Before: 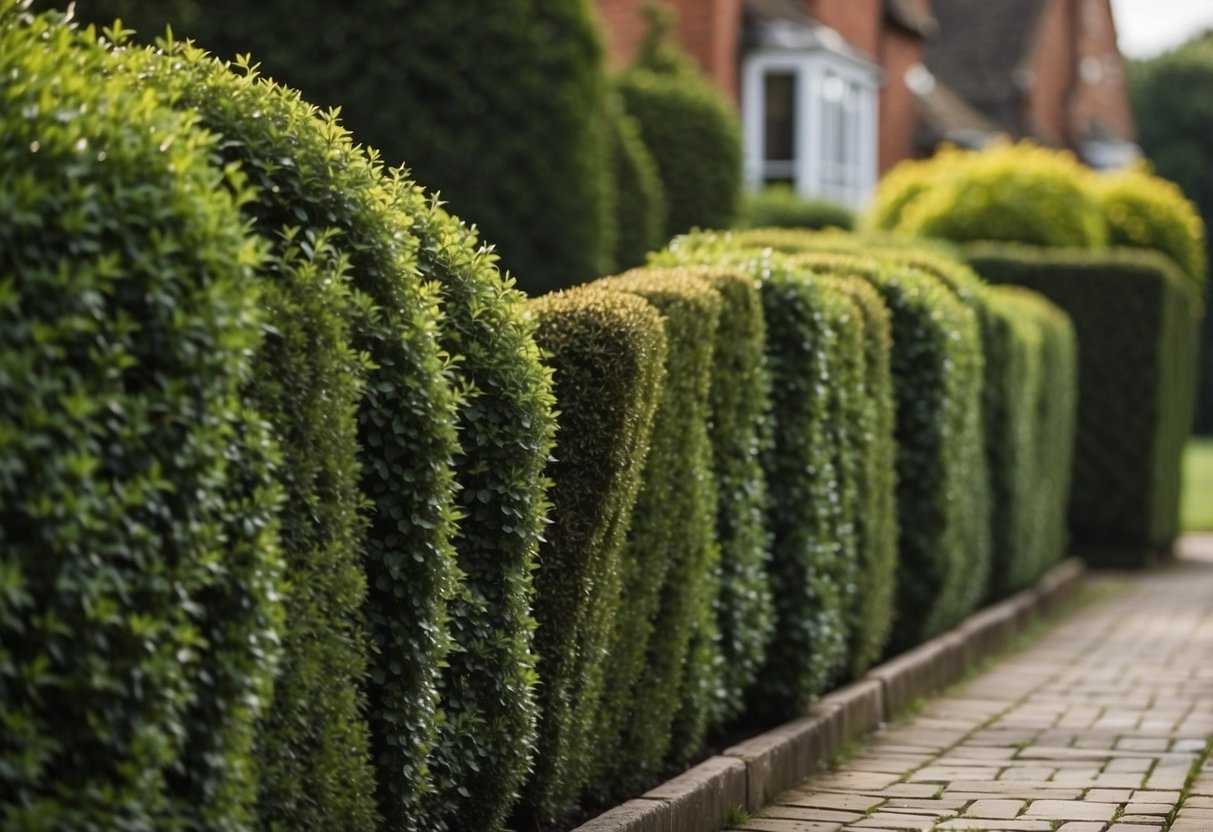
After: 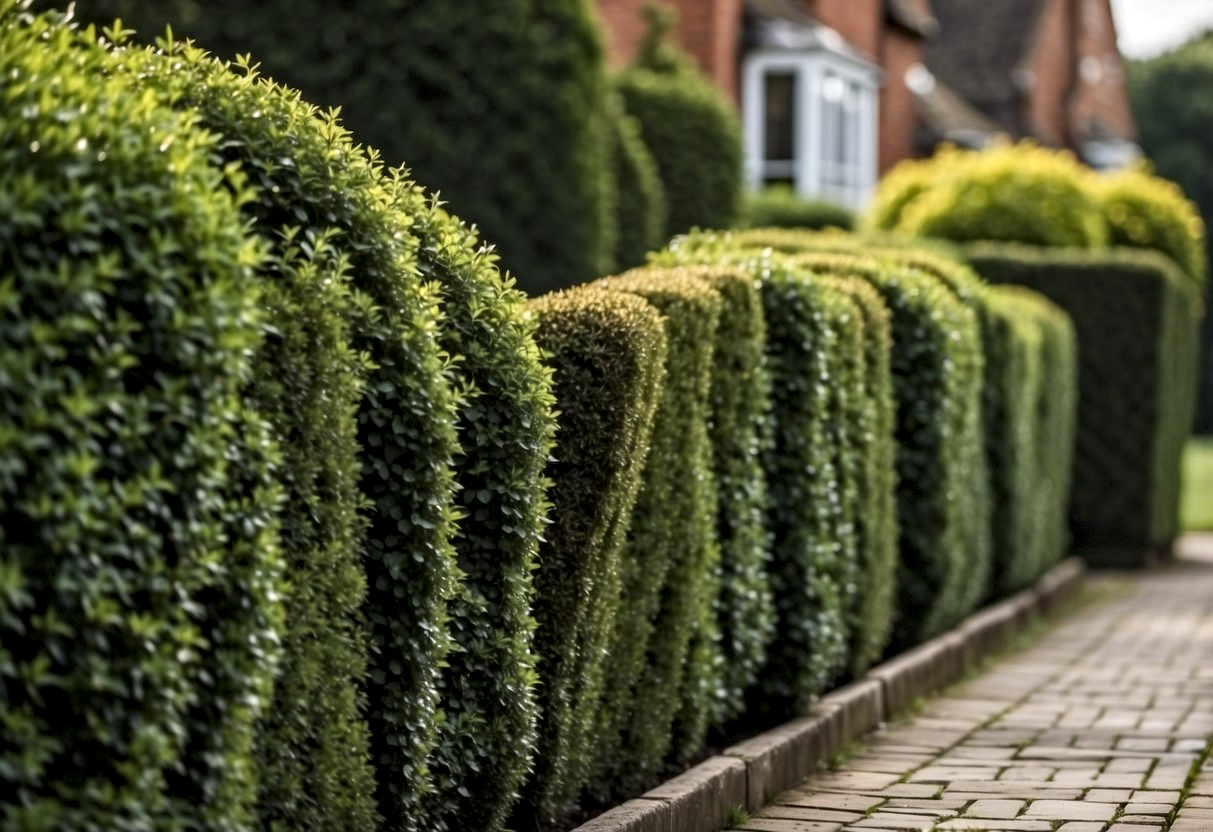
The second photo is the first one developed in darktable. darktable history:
local contrast: detail 130%
contrast equalizer: y [[0.5, 0.5, 0.544, 0.569, 0.5, 0.5], [0.5 ×6], [0.5 ×6], [0 ×6], [0 ×6]]
